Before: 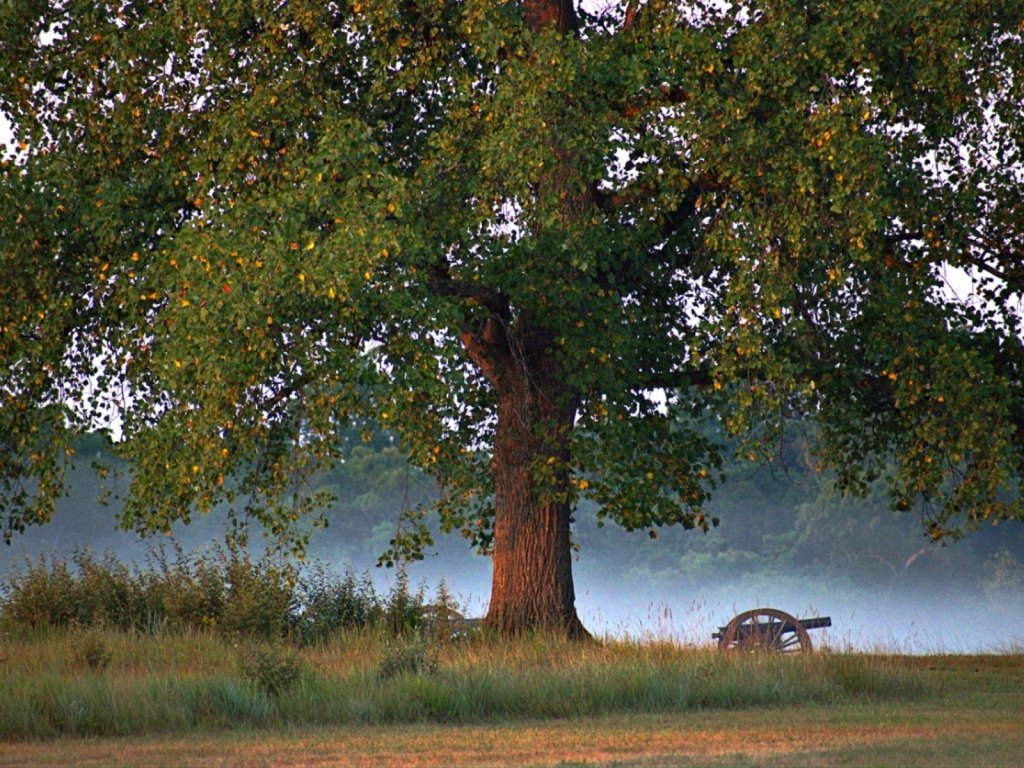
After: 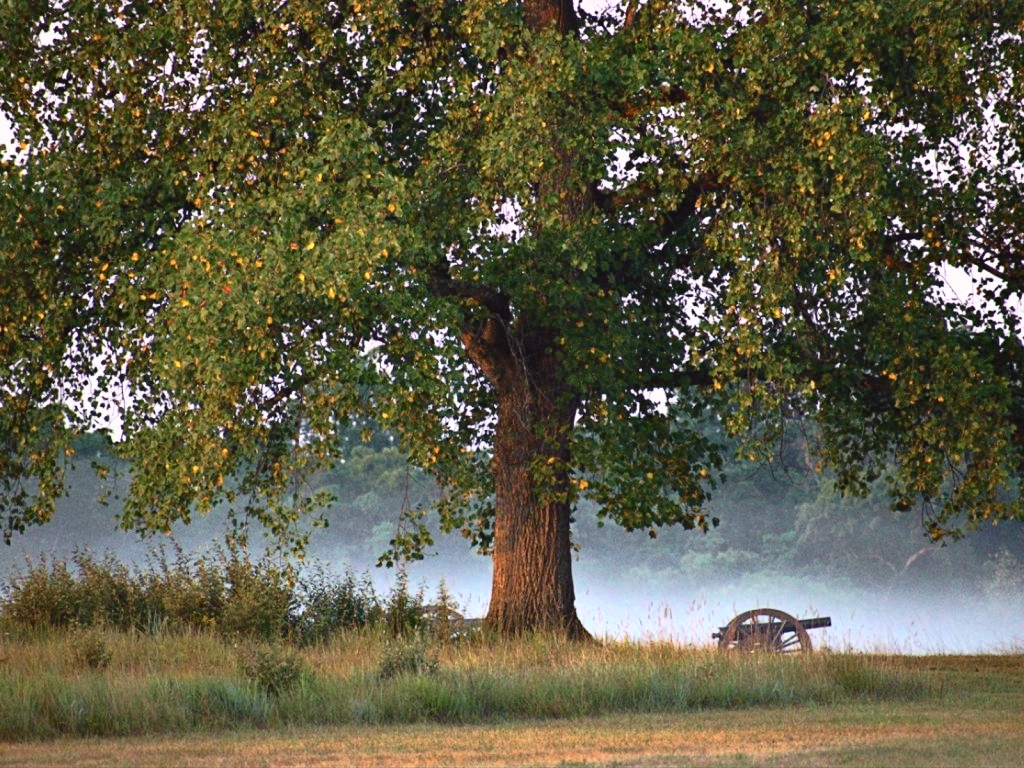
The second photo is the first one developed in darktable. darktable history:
tone curve: curves: ch0 [(0.003, 0.029) (0.202, 0.232) (0.46, 0.56) (0.611, 0.739) (0.843, 0.941) (1, 0.99)]; ch1 [(0, 0) (0.35, 0.356) (0.45, 0.453) (0.508, 0.515) (0.617, 0.601) (1, 1)]; ch2 [(0, 0) (0.456, 0.469) (0.5, 0.5) (0.556, 0.566) (0.635, 0.642) (1, 1)], color space Lab, independent channels, preserve colors none
